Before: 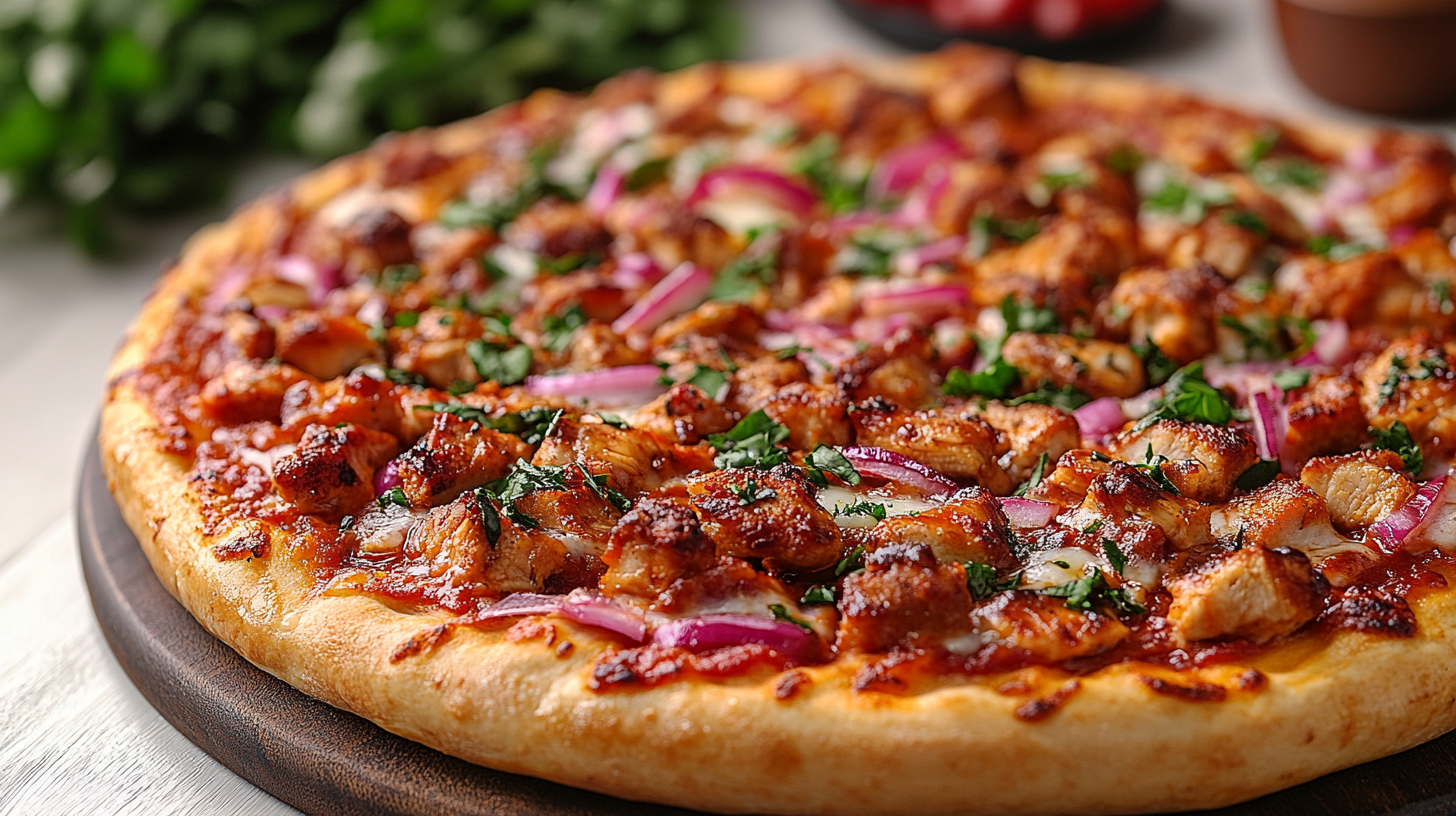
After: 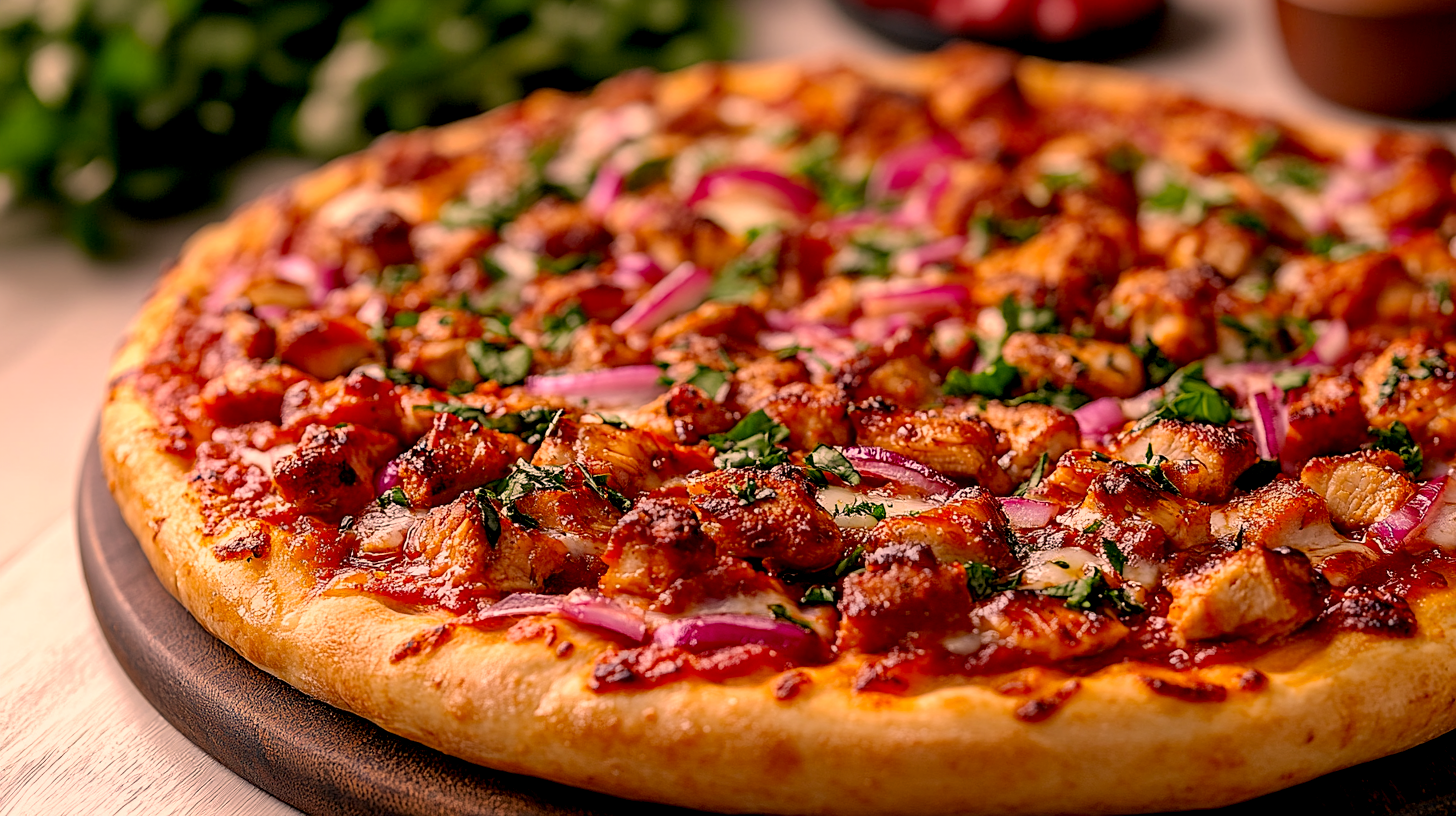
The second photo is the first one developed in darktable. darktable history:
color correction: highlights a* 21.16, highlights b* 19.61
exposure: black level correction 0.01, exposure 0.011 EV, compensate highlight preservation false
